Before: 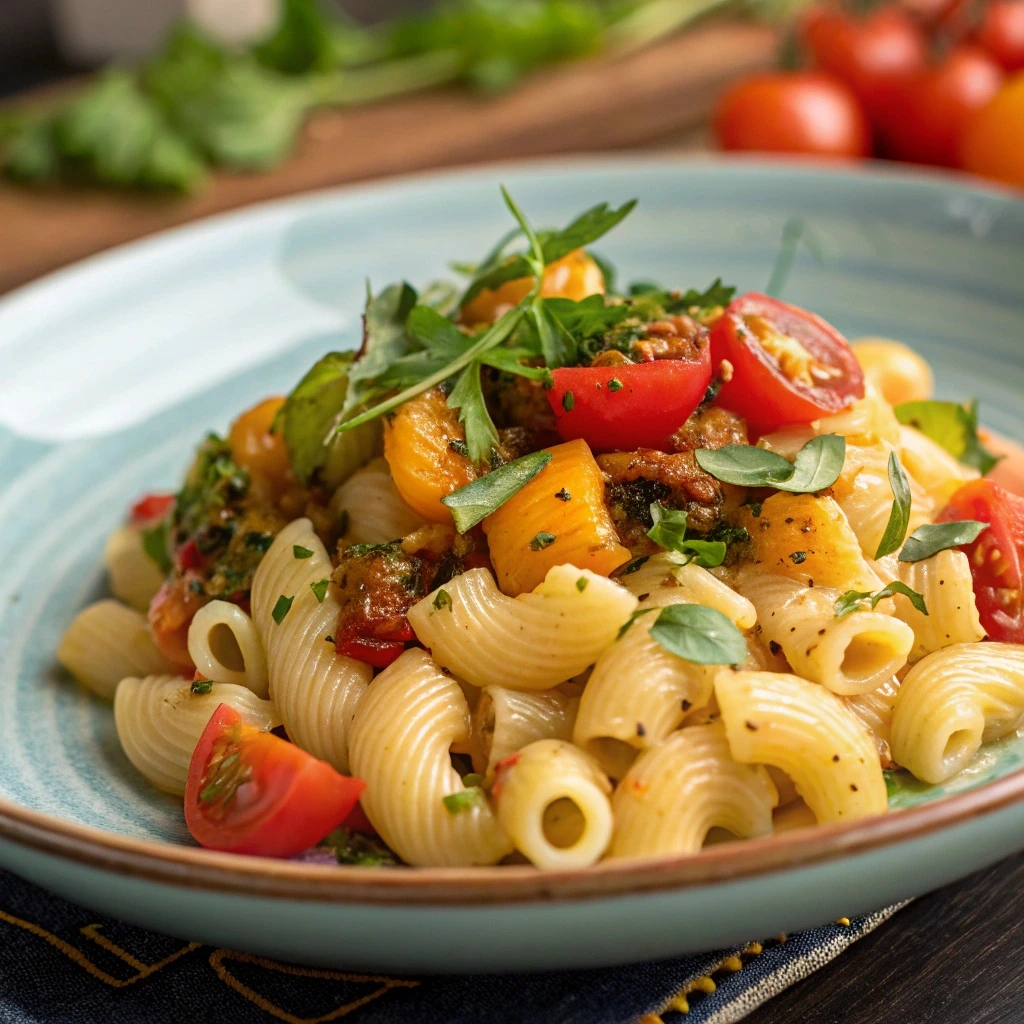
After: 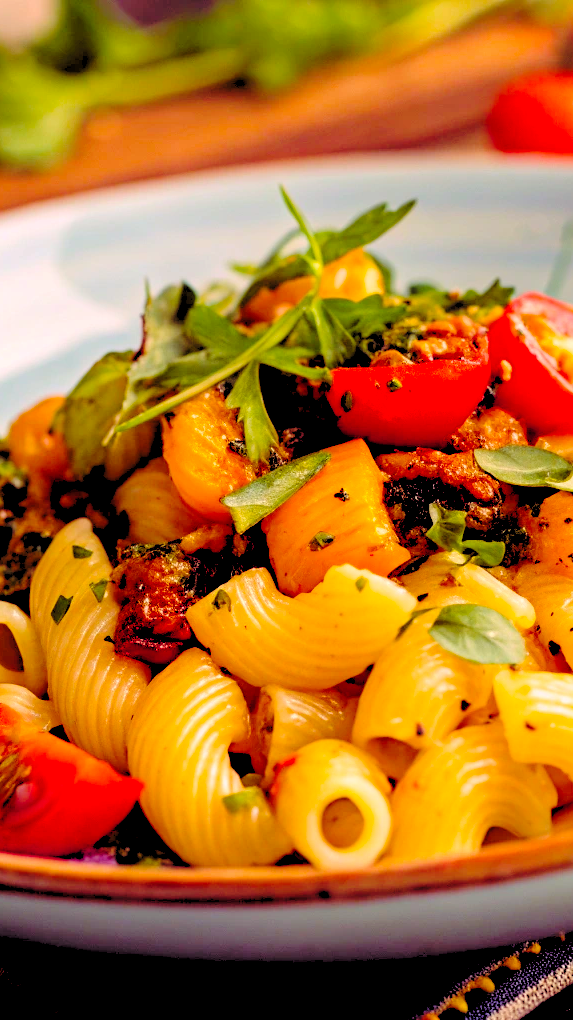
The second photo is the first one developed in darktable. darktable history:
tone curve: curves: ch0 [(0, 0) (0.003, 0.003) (0.011, 0.011) (0.025, 0.025) (0.044, 0.044) (0.069, 0.068) (0.1, 0.098) (0.136, 0.134) (0.177, 0.175) (0.224, 0.221) (0.277, 0.273) (0.335, 0.331) (0.399, 0.394) (0.468, 0.462) (0.543, 0.543) (0.623, 0.623) (0.709, 0.709) (0.801, 0.801) (0.898, 0.898) (1, 1)], preserve colors none
crop: left 21.674%, right 22.086%
rgb levels: levels [[0.027, 0.429, 0.996], [0, 0.5, 1], [0, 0.5, 1]]
base curve: curves: ch0 [(0, 0) (0.073, 0.04) (0.157, 0.139) (0.492, 0.492) (0.758, 0.758) (1, 1)], preserve colors none
color balance rgb: shadows lift › chroma 6.43%, shadows lift › hue 305.74°, highlights gain › chroma 2.43%, highlights gain › hue 35.74°, global offset › chroma 0.28%, global offset › hue 320.29°, linear chroma grading › global chroma 5.5%, perceptual saturation grading › global saturation 30%, contrast 5.15%
